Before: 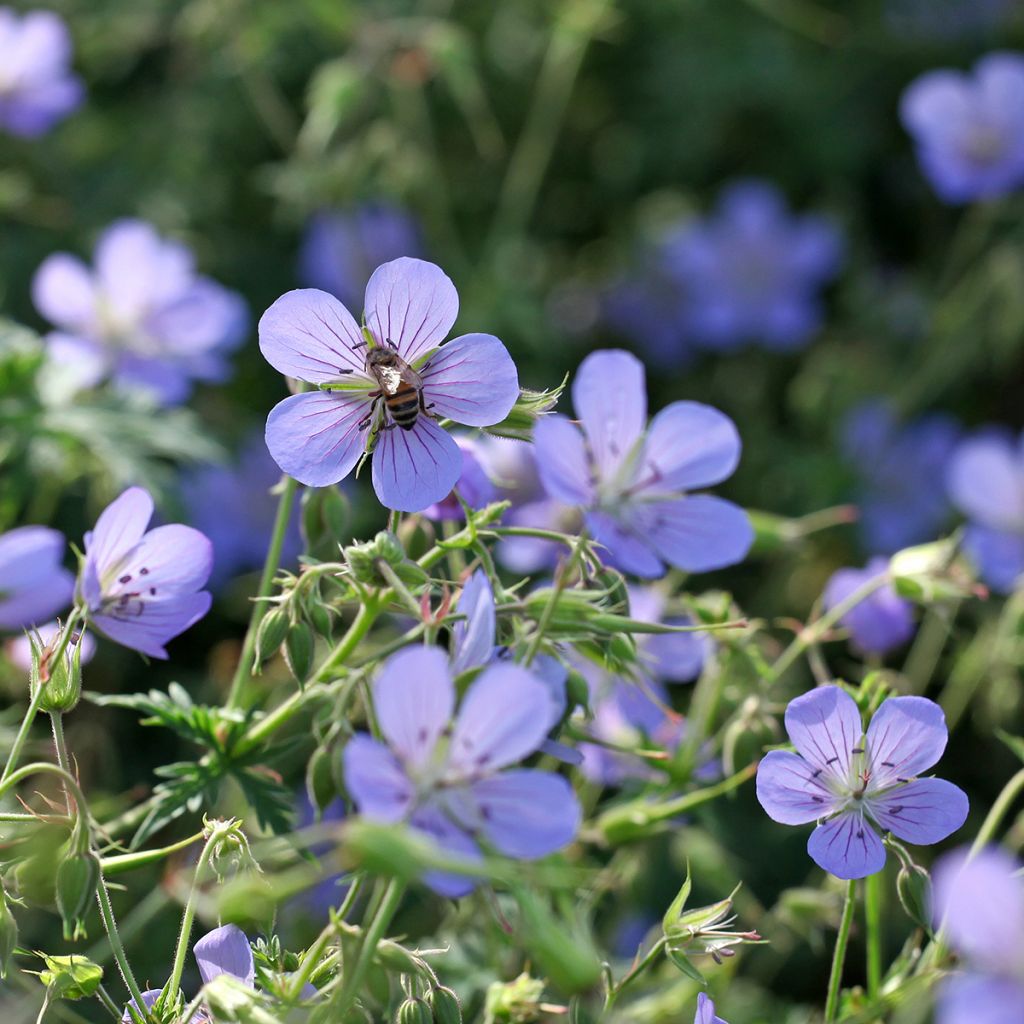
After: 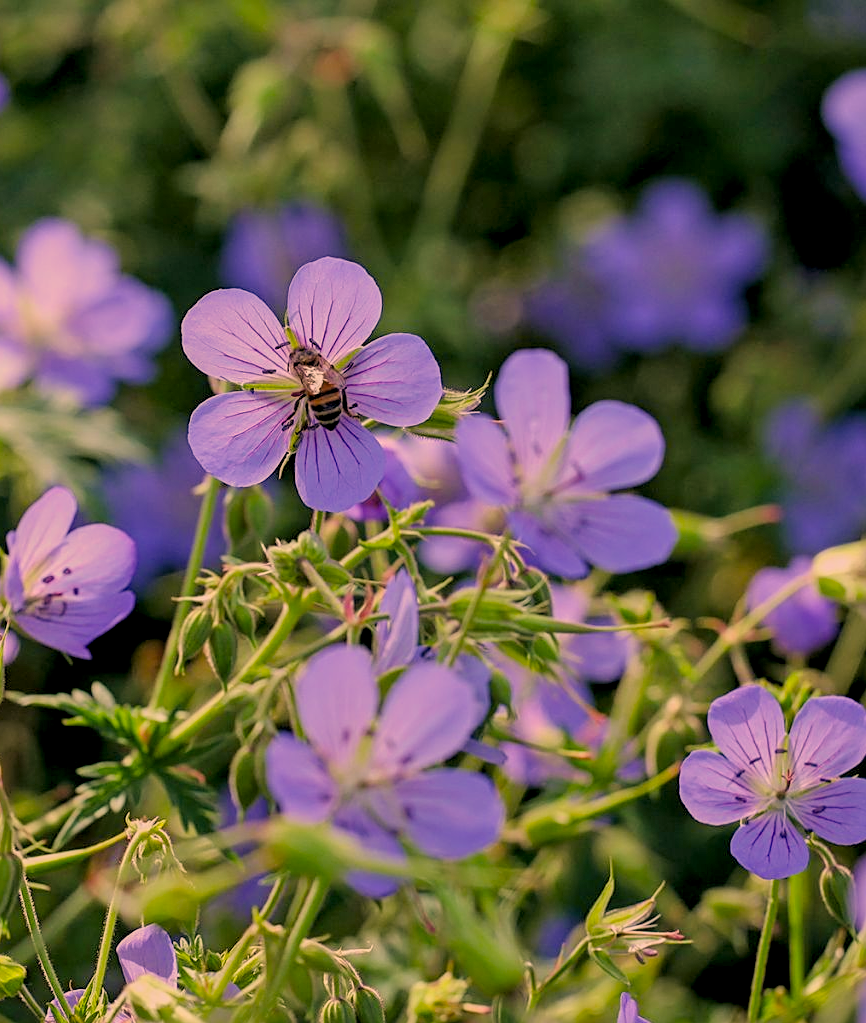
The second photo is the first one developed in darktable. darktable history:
color balance rgb: perceptual saturation grading › global saturation 0.967%, global vibrance 45.094%
velvia: strength 14.75%
filmic rgb: black relative exposure -8.86 EV, white relative exposure 4.99 EV, target black luminance 0%, hardness 3.77, latitude 66.37%, contrast 0.817, highlights saturation mix 11.28%, shadows ↔ highlights balance 20.57%
local contrast: detail 130%
color correction: highlights a* 17.71, highlights b* 19.05
sharpen: on, module defaults
crop: left 7.57%, right 7.801%
